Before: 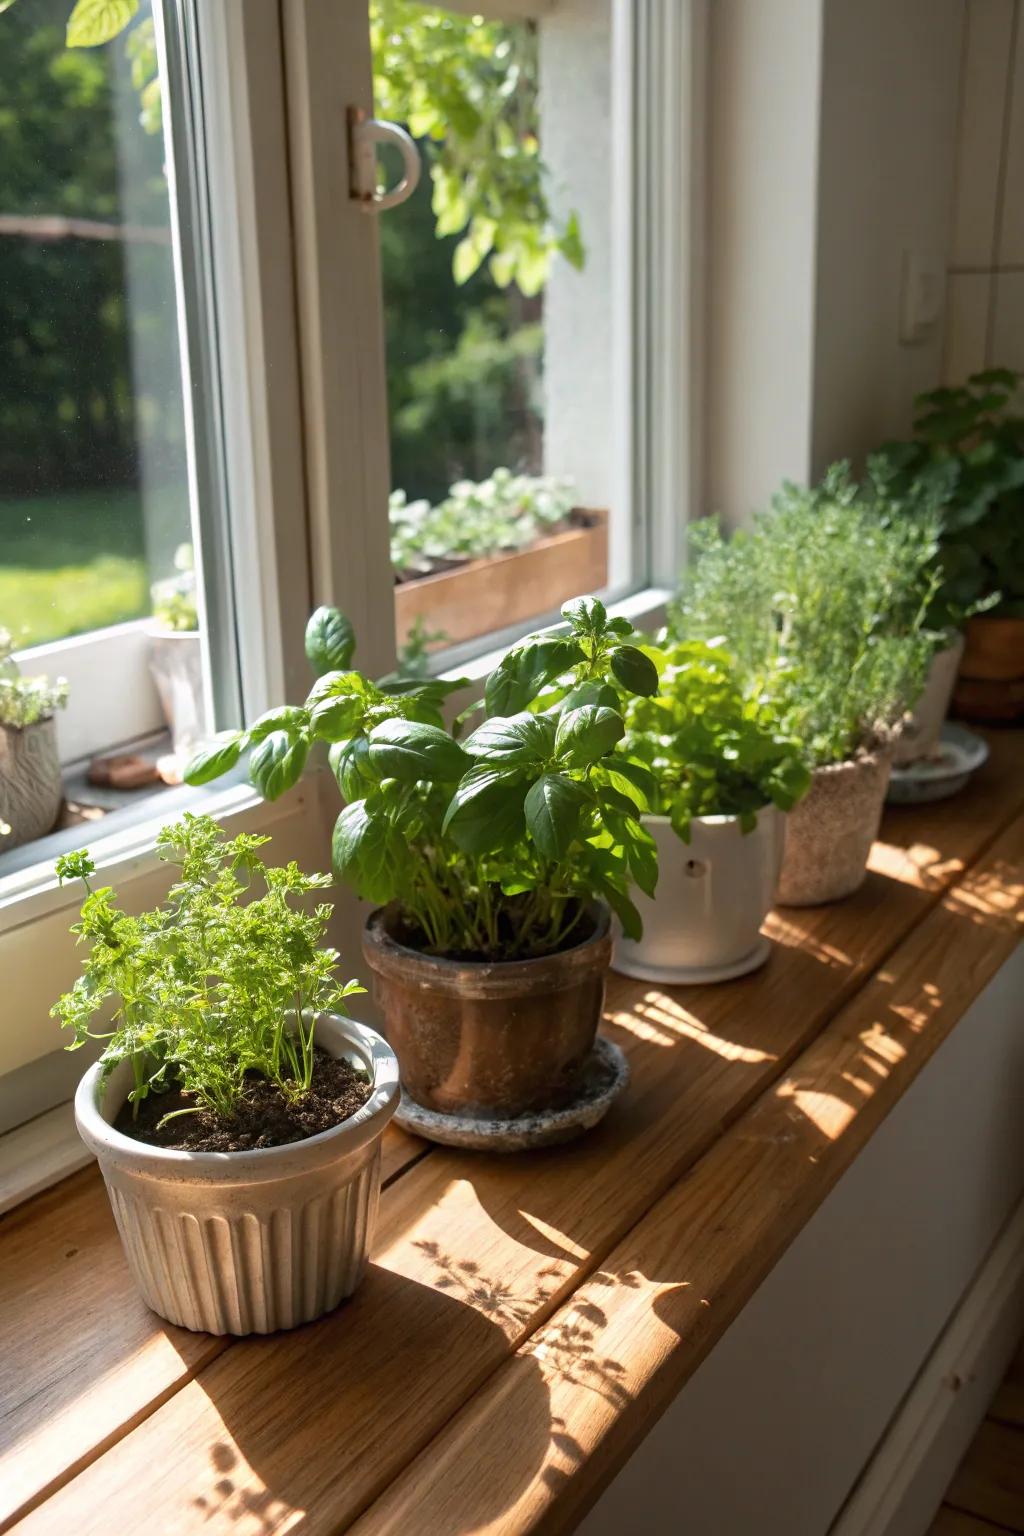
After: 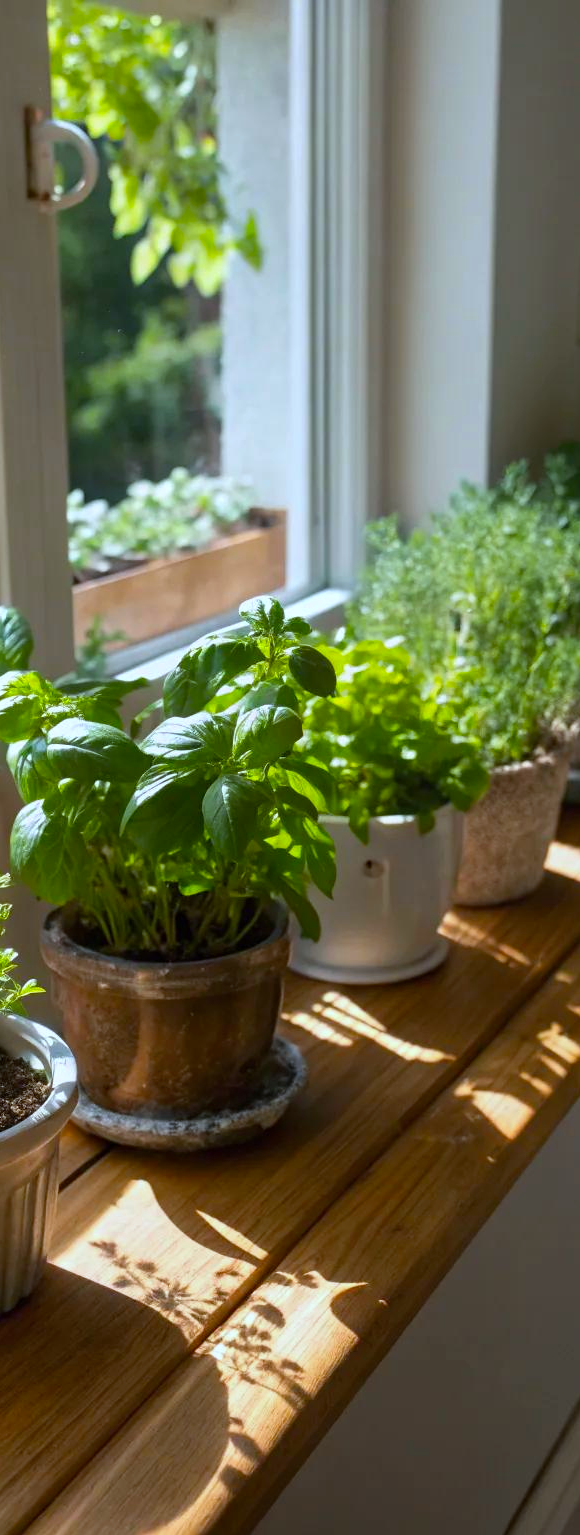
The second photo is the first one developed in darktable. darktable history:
color balance: output saturation 120%
crop: left 31.458%, top 0%, right 11.876%
white balance: red 0.924, blue 1.095
